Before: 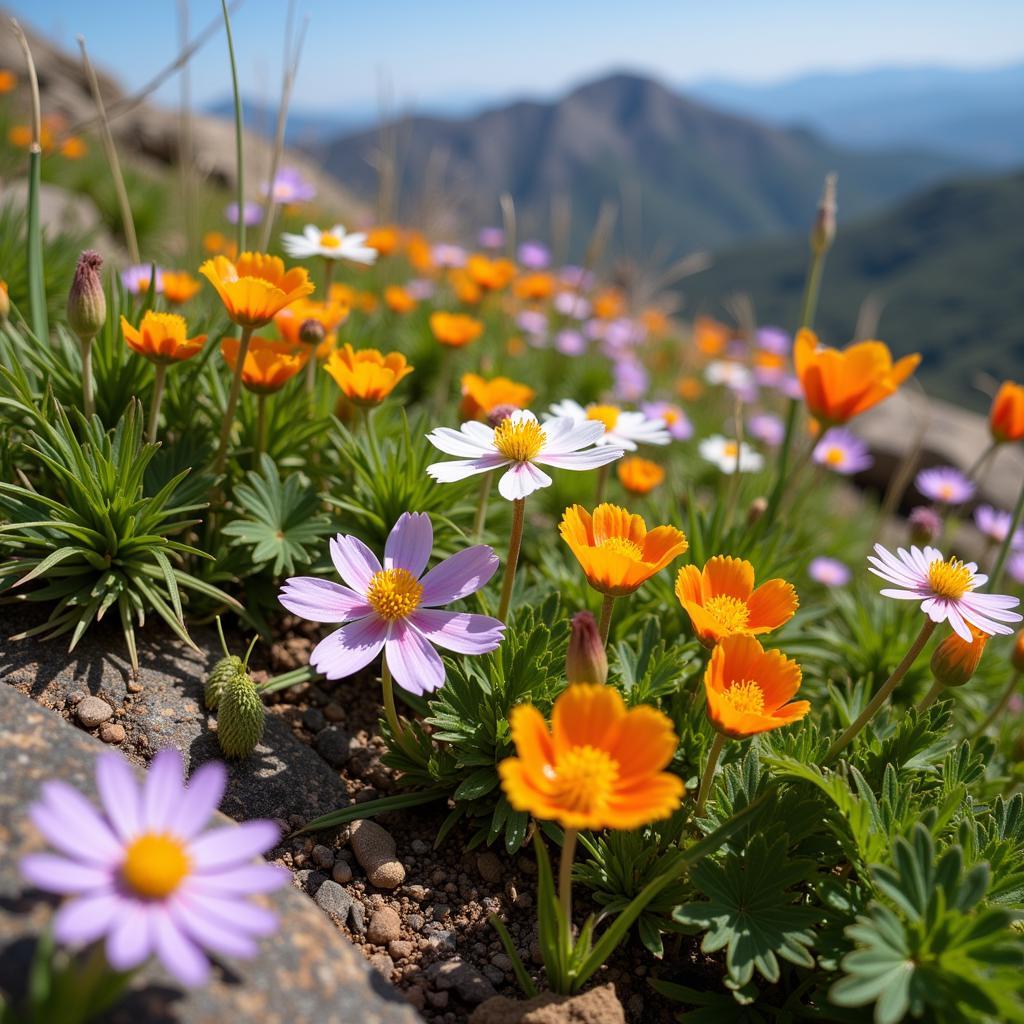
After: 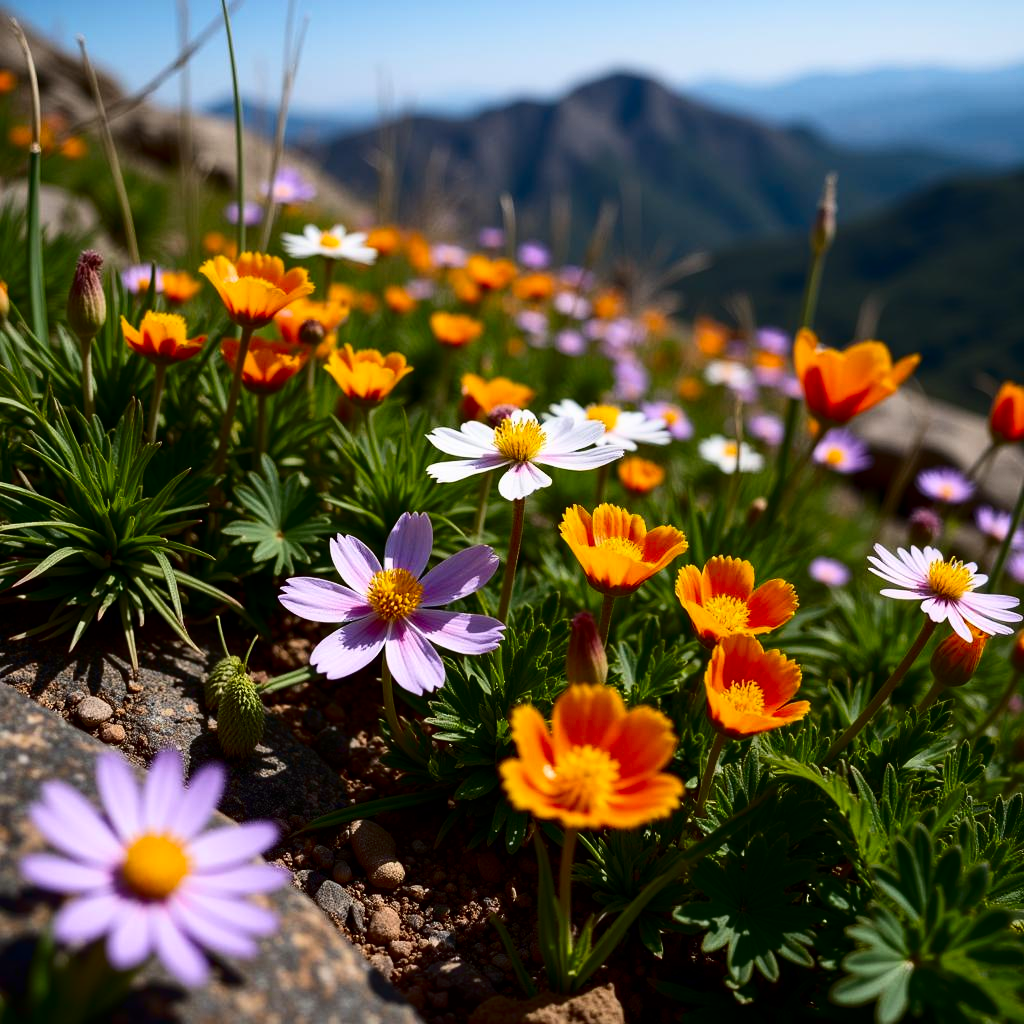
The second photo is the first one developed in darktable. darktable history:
contrast brightness saturation: contrast 0.235, brightness -0.236, saturation 0.147
